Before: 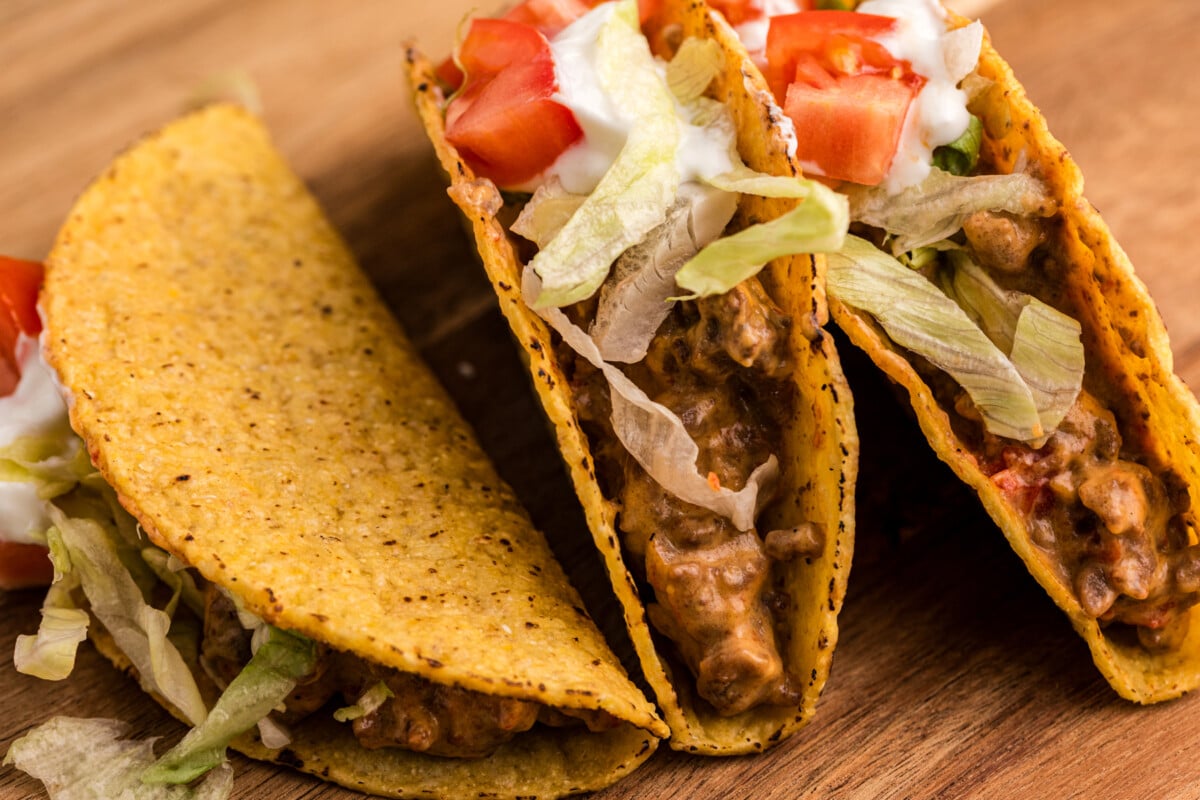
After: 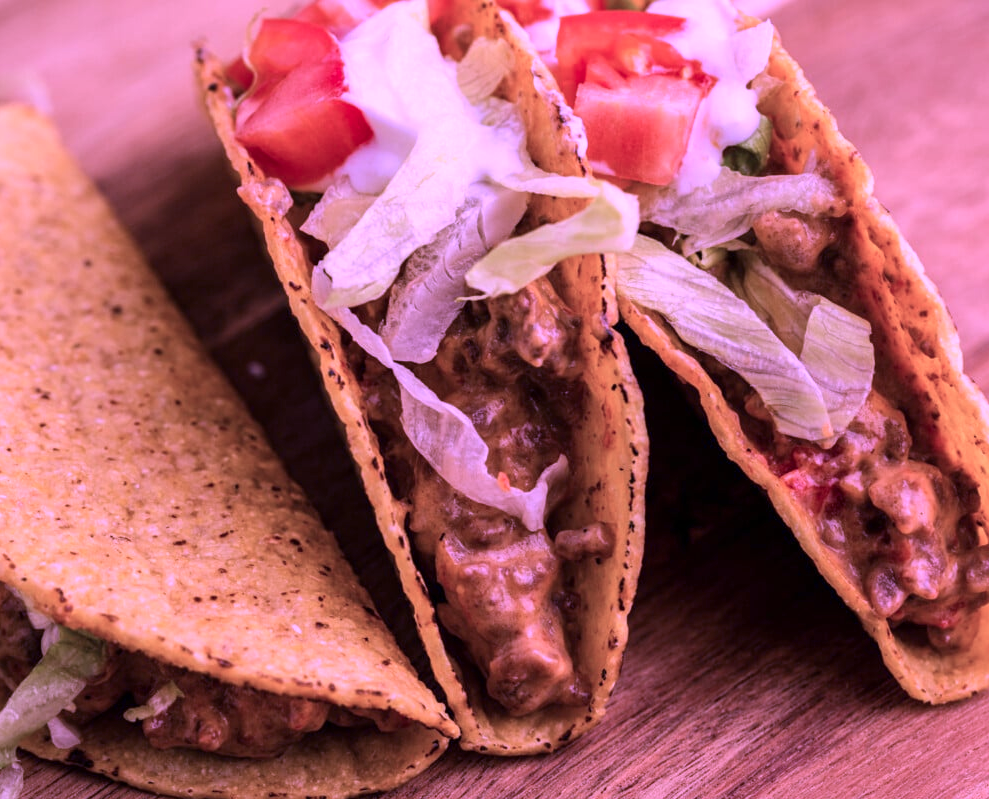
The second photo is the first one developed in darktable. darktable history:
color calibration: illuminant custom, x 0.38, y 0.481, temperature 4464.79 K
crop: left 17.573%, bottom 0.024%
